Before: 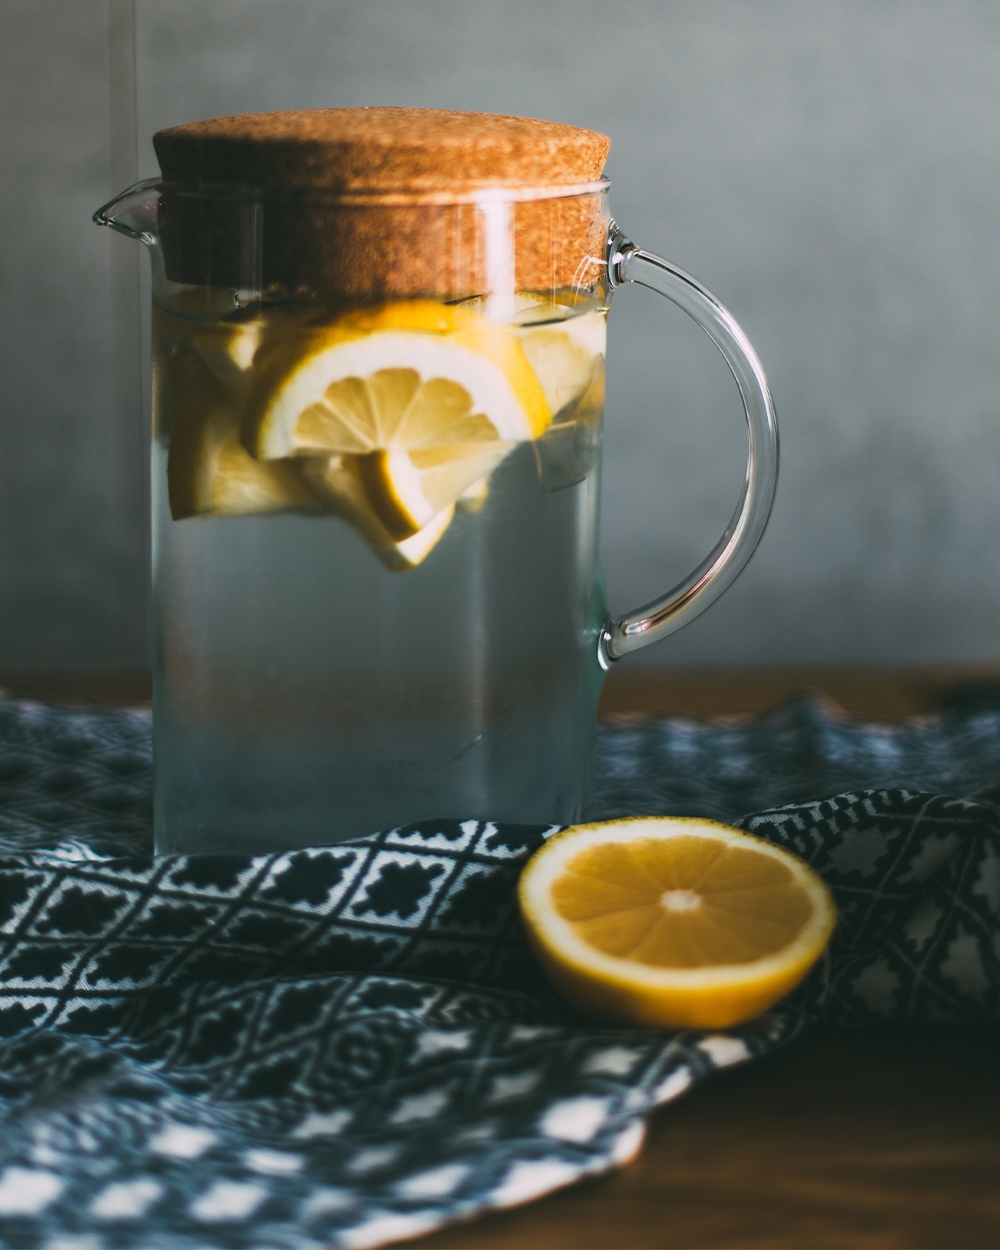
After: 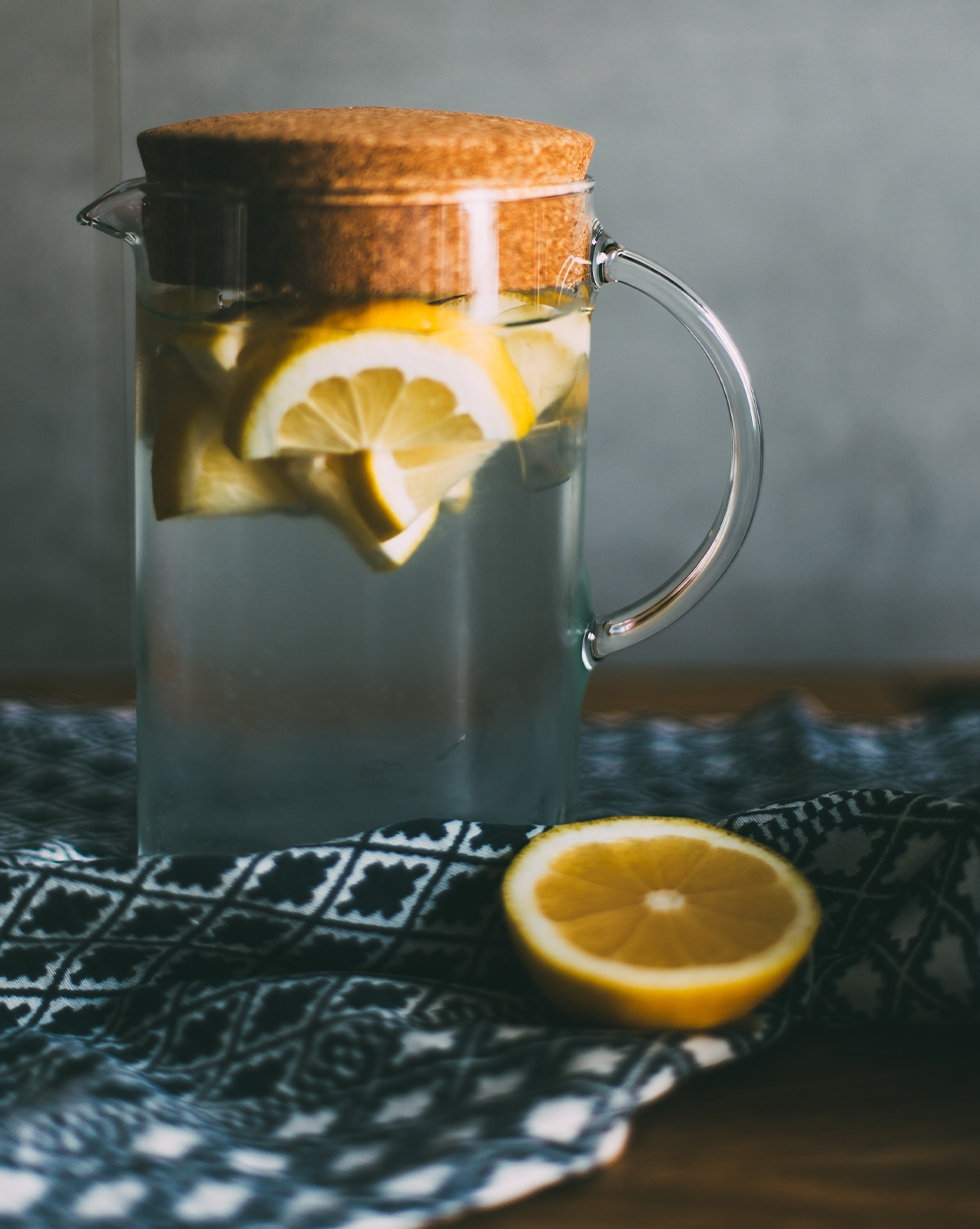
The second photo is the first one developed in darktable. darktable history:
crop: left 1.628%, right 0.272%, bottom 1.675%
